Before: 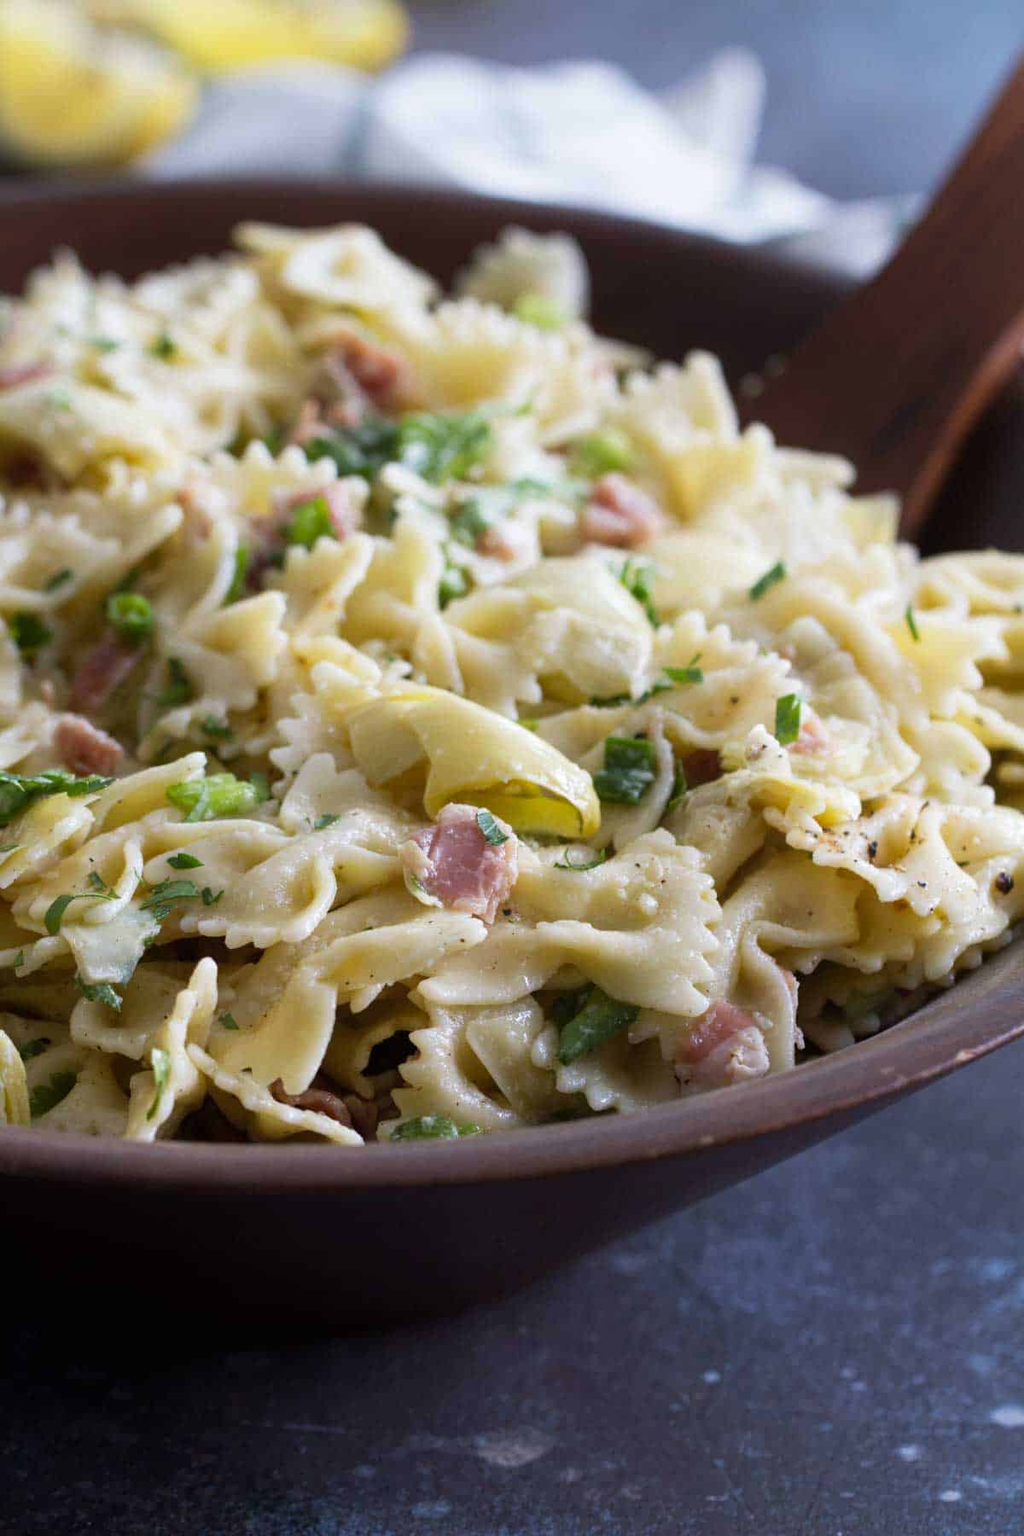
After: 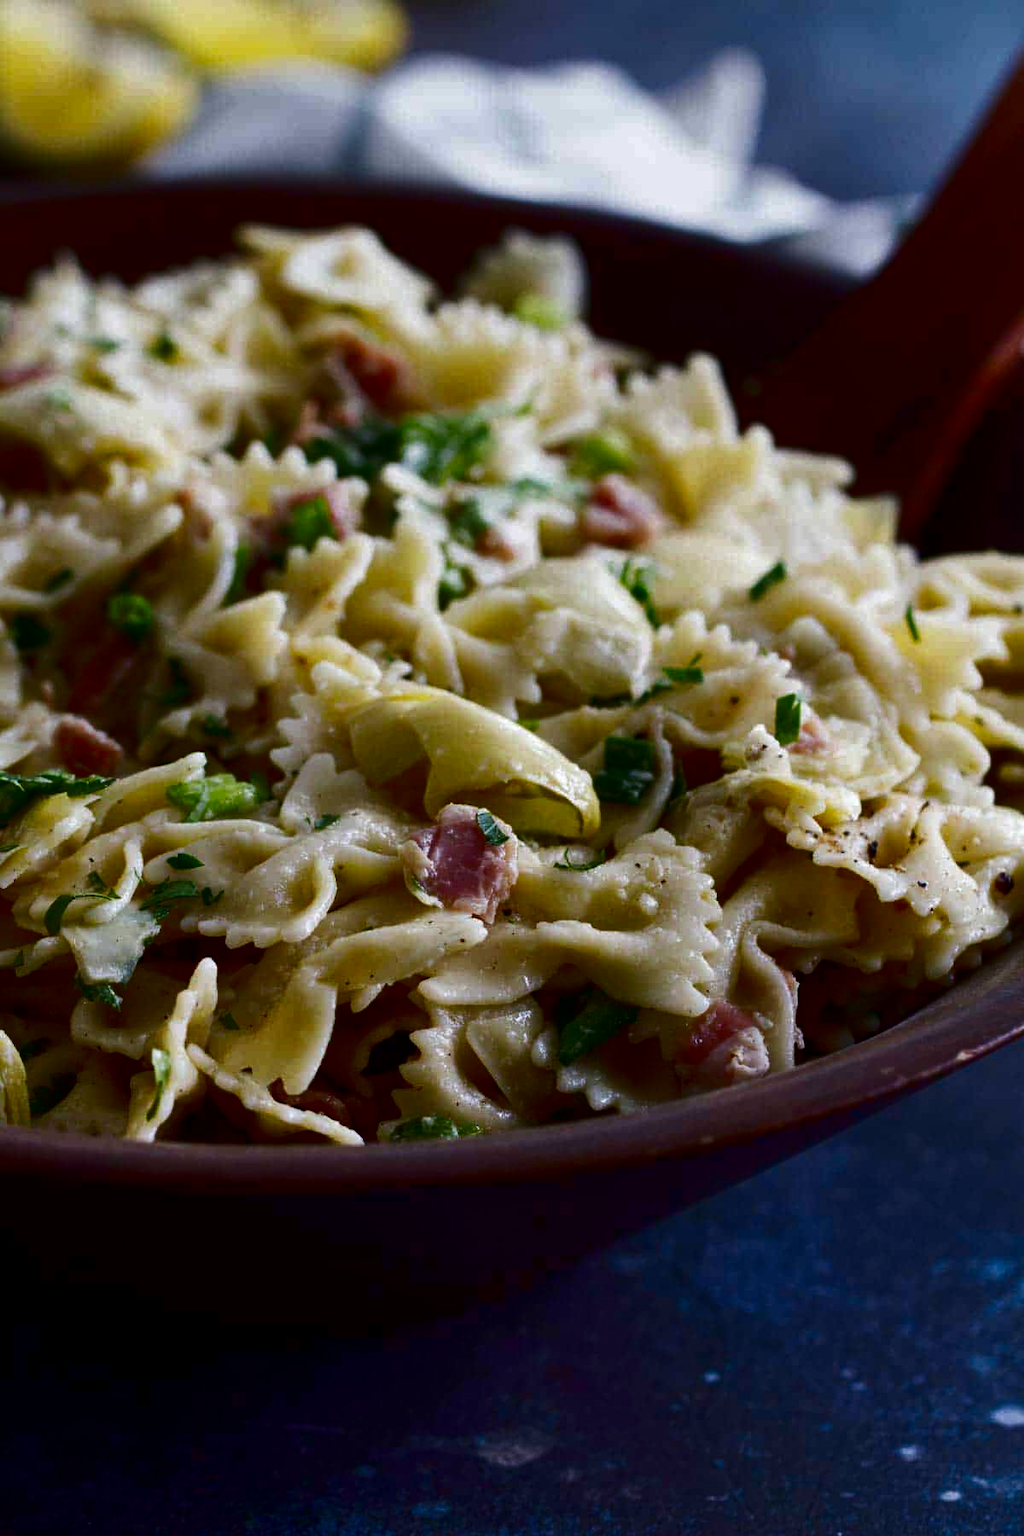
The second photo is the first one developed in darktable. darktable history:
base curve: preserve colors none
shadows and highlights: shadows 36.92, highlights -26.65, soften with gaussian
contrast brightness saturation: contrast 0.093, brightness -0.61, saturation 0.167
